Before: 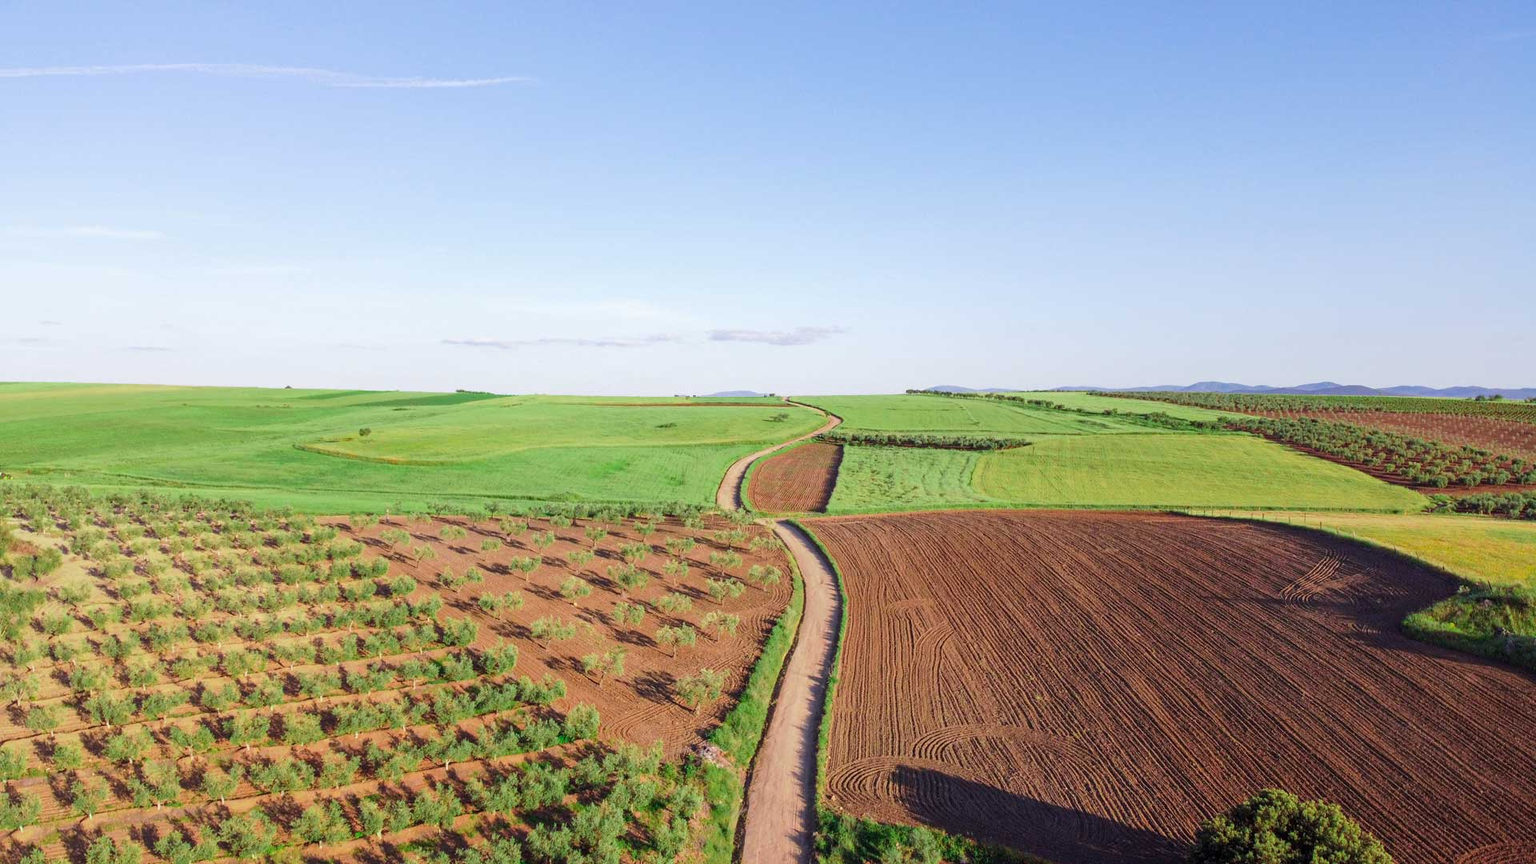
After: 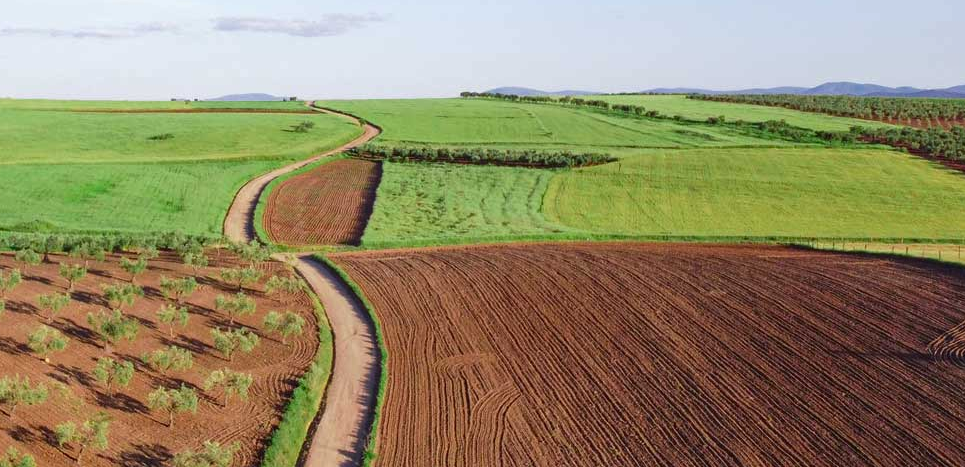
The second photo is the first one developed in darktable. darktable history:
tone equalizer: on, module defaults
crop: left 35.03%, top 36.625%, right 14.663%, bottom 20.057%
contrast brightness saturation: brightness -0.09
